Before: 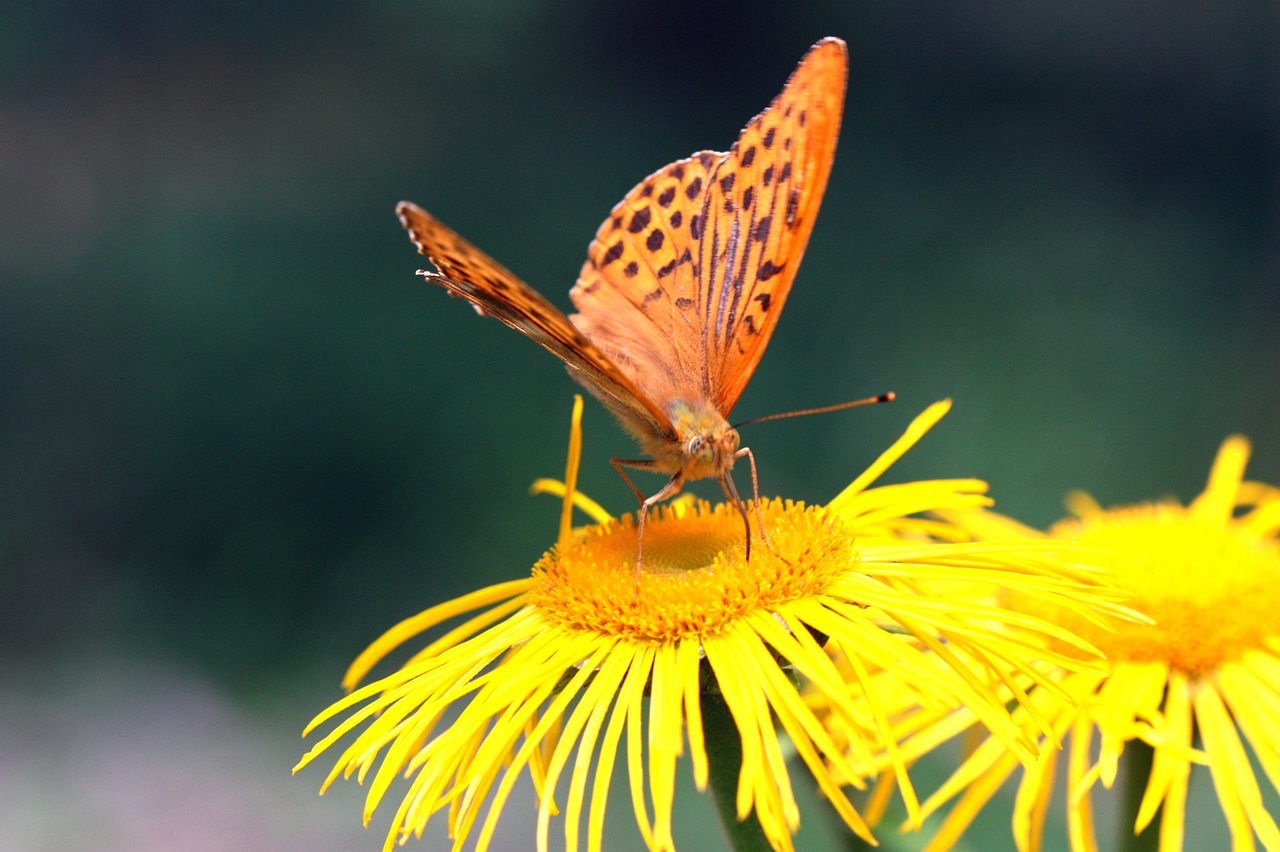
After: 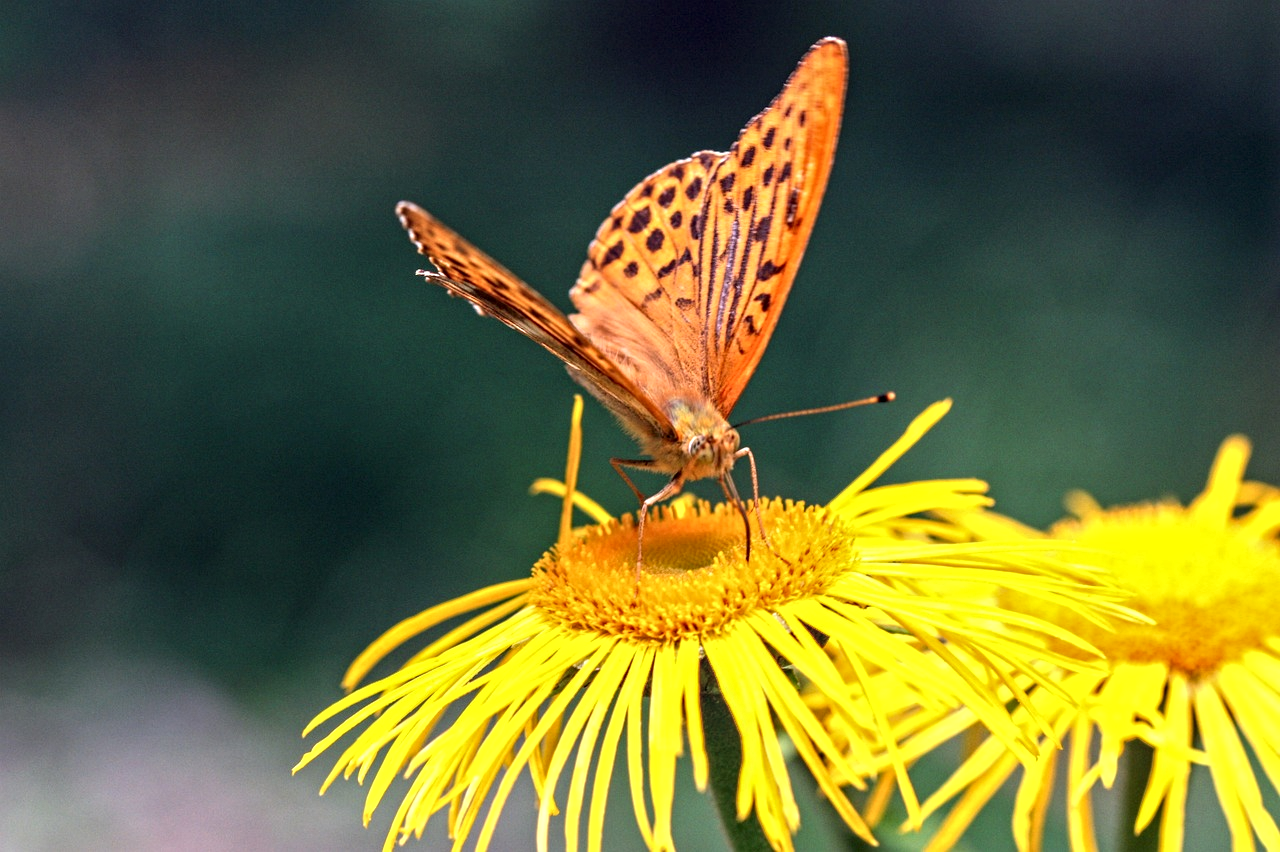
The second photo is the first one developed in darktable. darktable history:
local contrast: detail 130%
contrast equalizer: y [[0.5, 0.501, 0.525, 0.597, 0.58, 0.514], [0.5 ×6], [0.5 ×6], [0 ×6], [0 ×6]]
